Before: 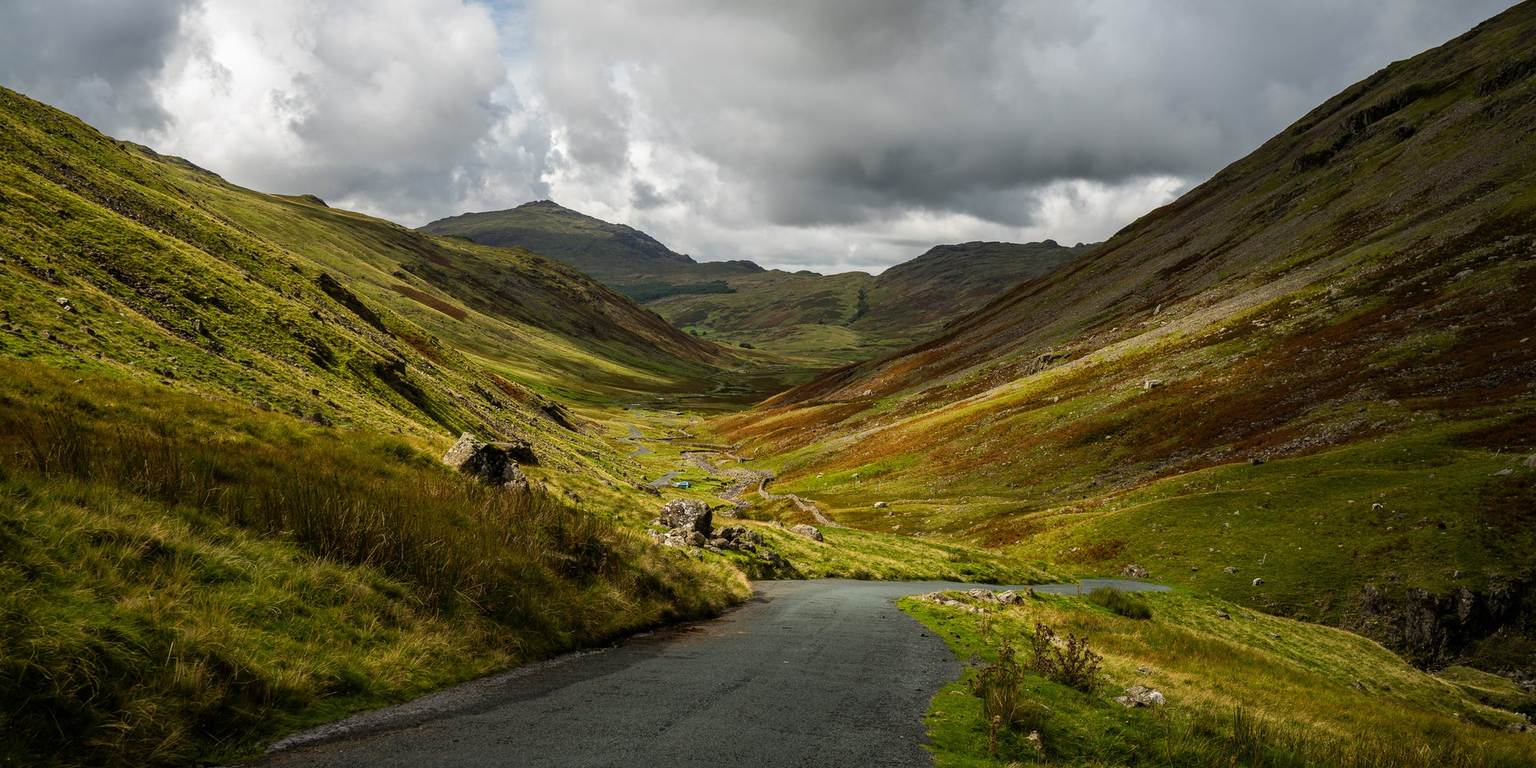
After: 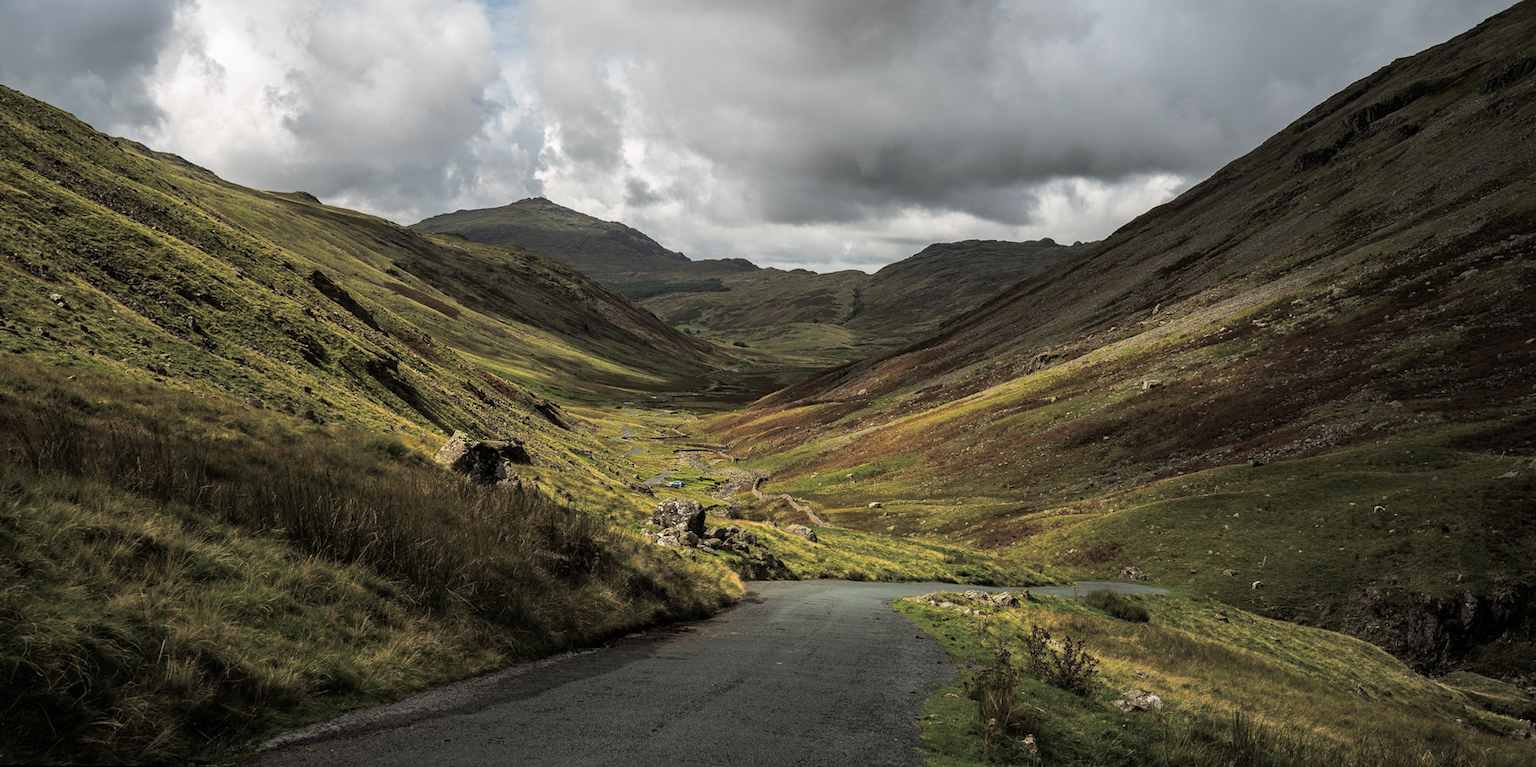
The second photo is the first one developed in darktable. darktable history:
split-toning: shadows › hue 36°, shadows › saturation 0.05, highlights › hue 10.8°, highlights › saturation 0.15, compress 40%
rotate and perspective: rotation 0.192°, lens shift (horizontal) -0.015, crop left 0.005, crop right 0.996, crop top 0.006, crop bottom 0.99
